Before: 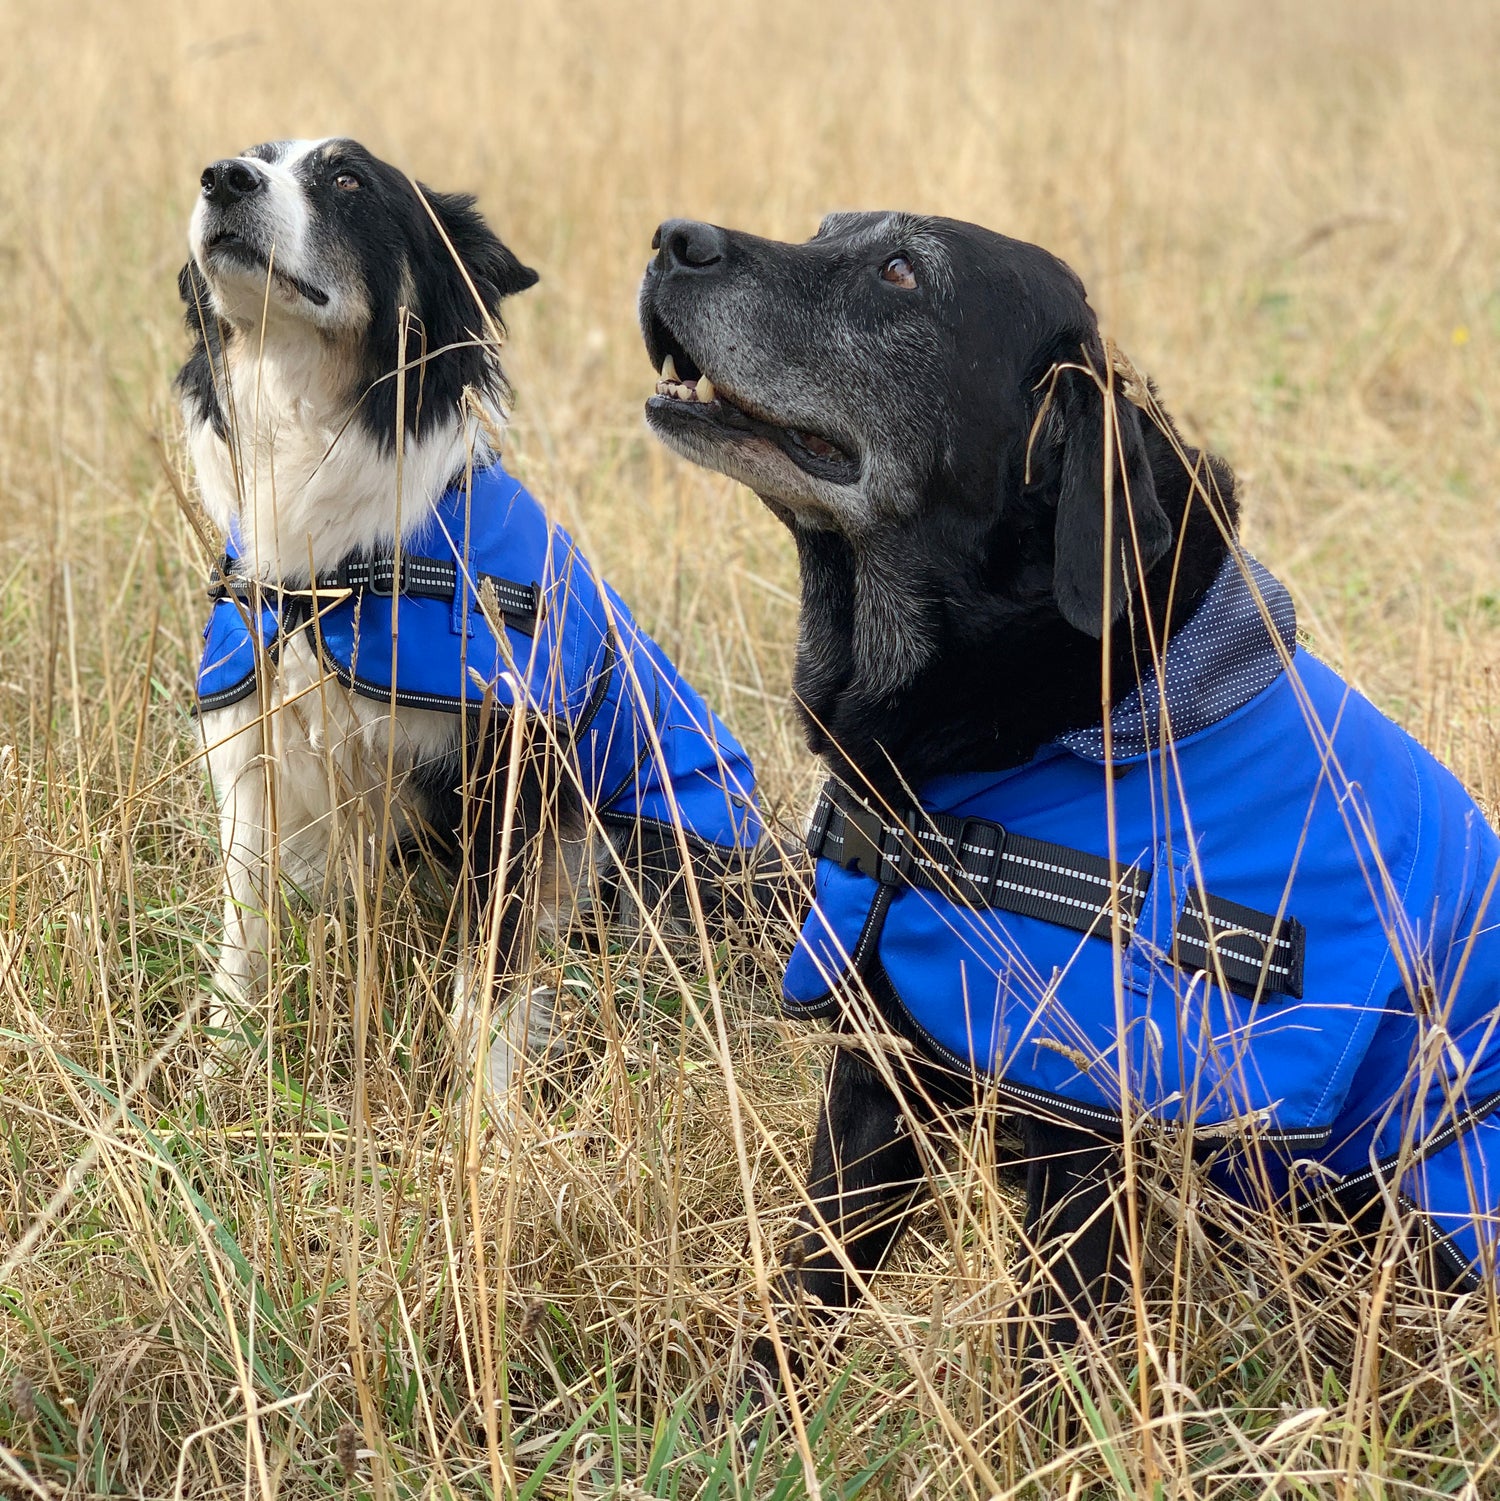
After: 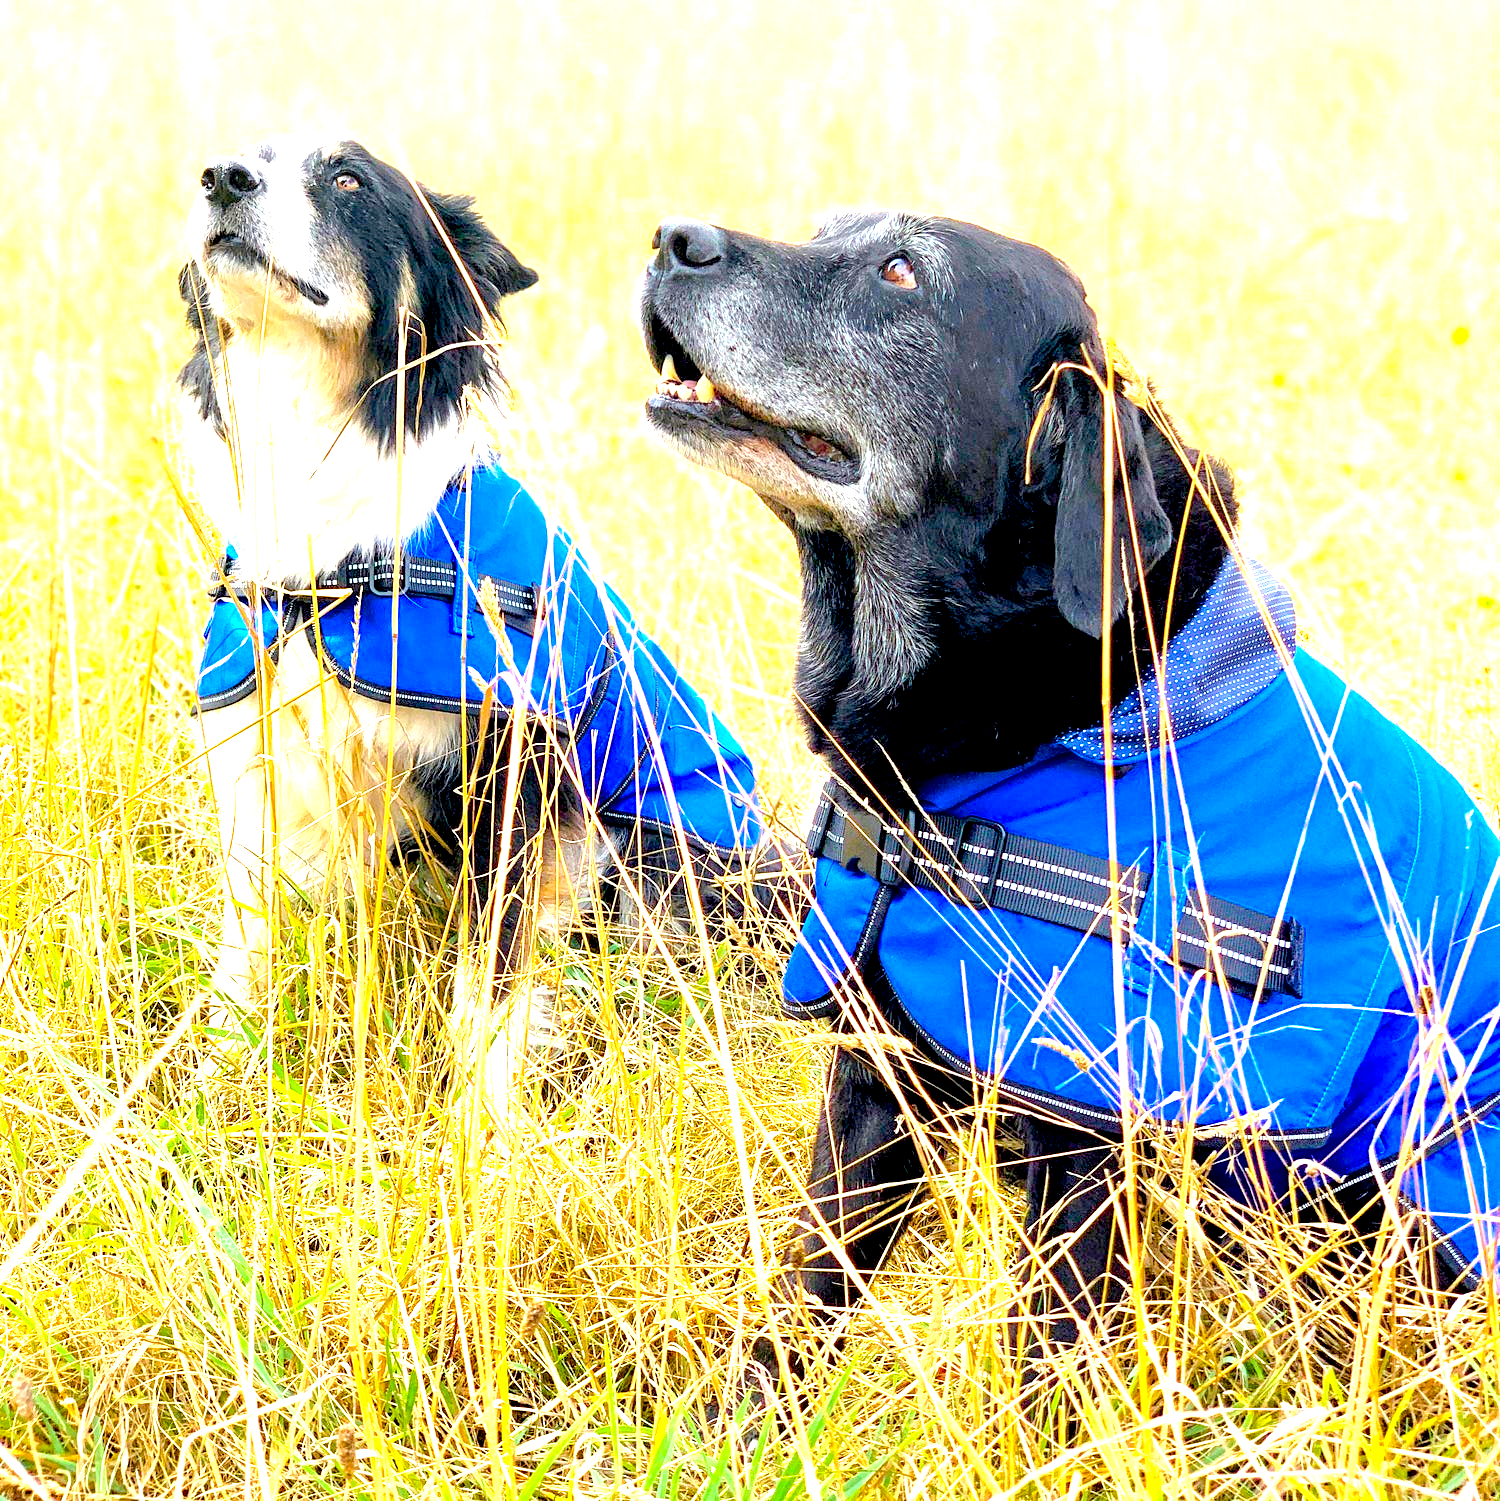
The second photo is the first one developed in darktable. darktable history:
color balance rgb: perceptual saturation grading › global saturation 29.908%, perceptual brilliance grading › mid-tones 11.057%, perceptual brilliance grading › shadows 15.804%, global vibrance 44.457%
exposure: black level correction 0.005, exposure 2.079 EV, compensate highlight preservation false
